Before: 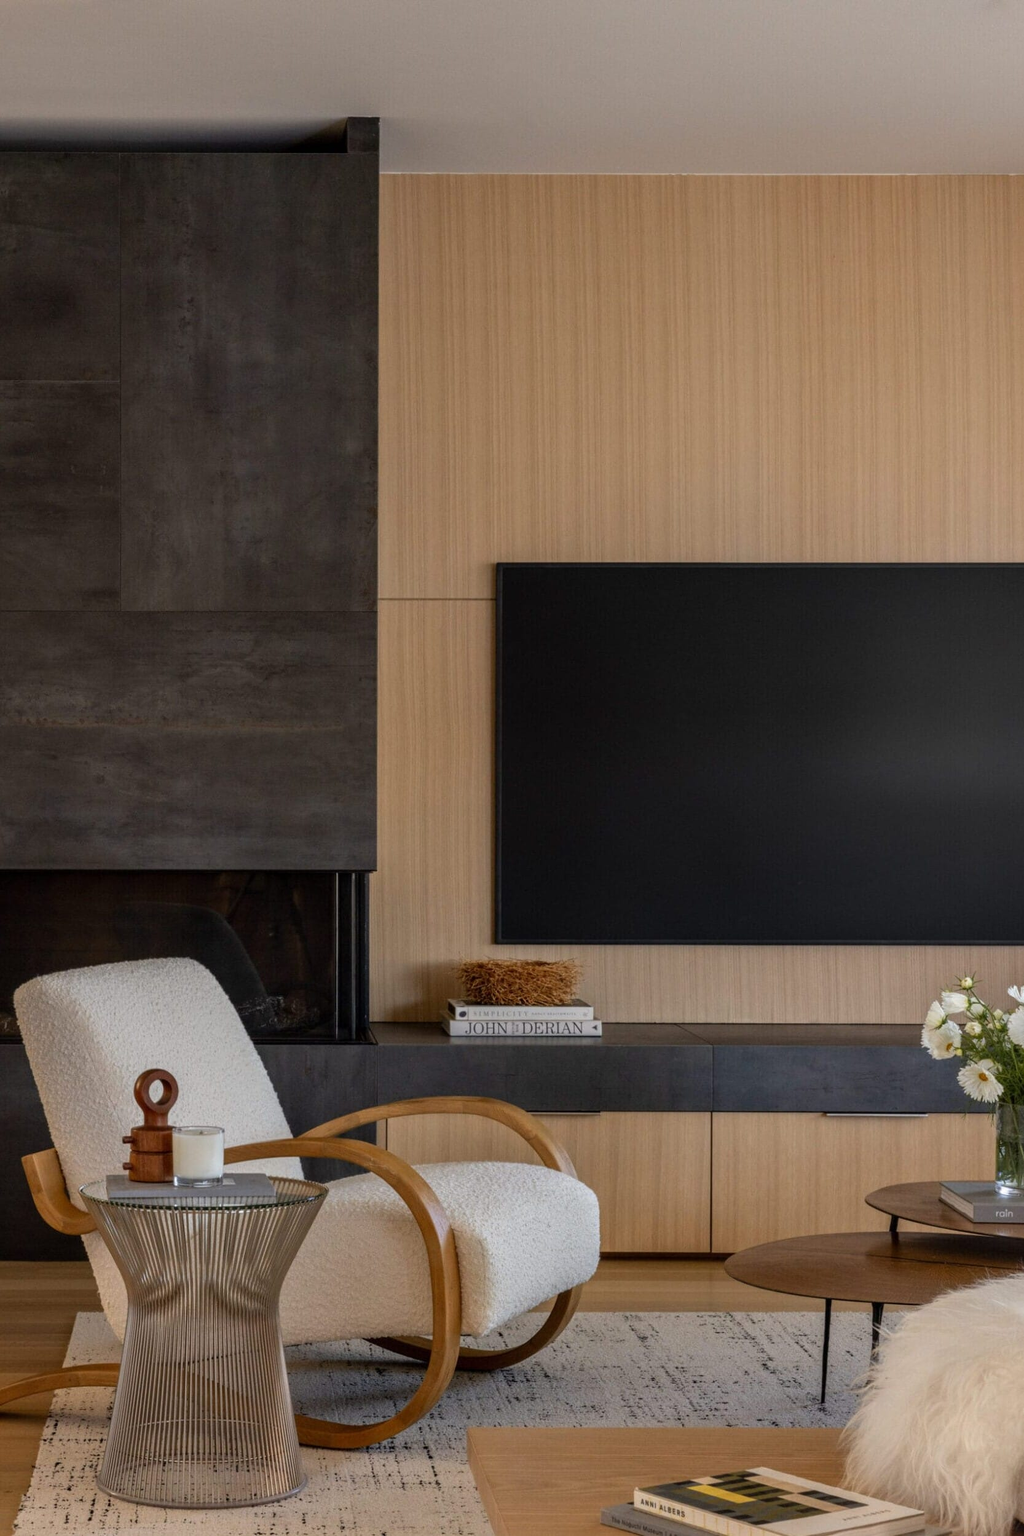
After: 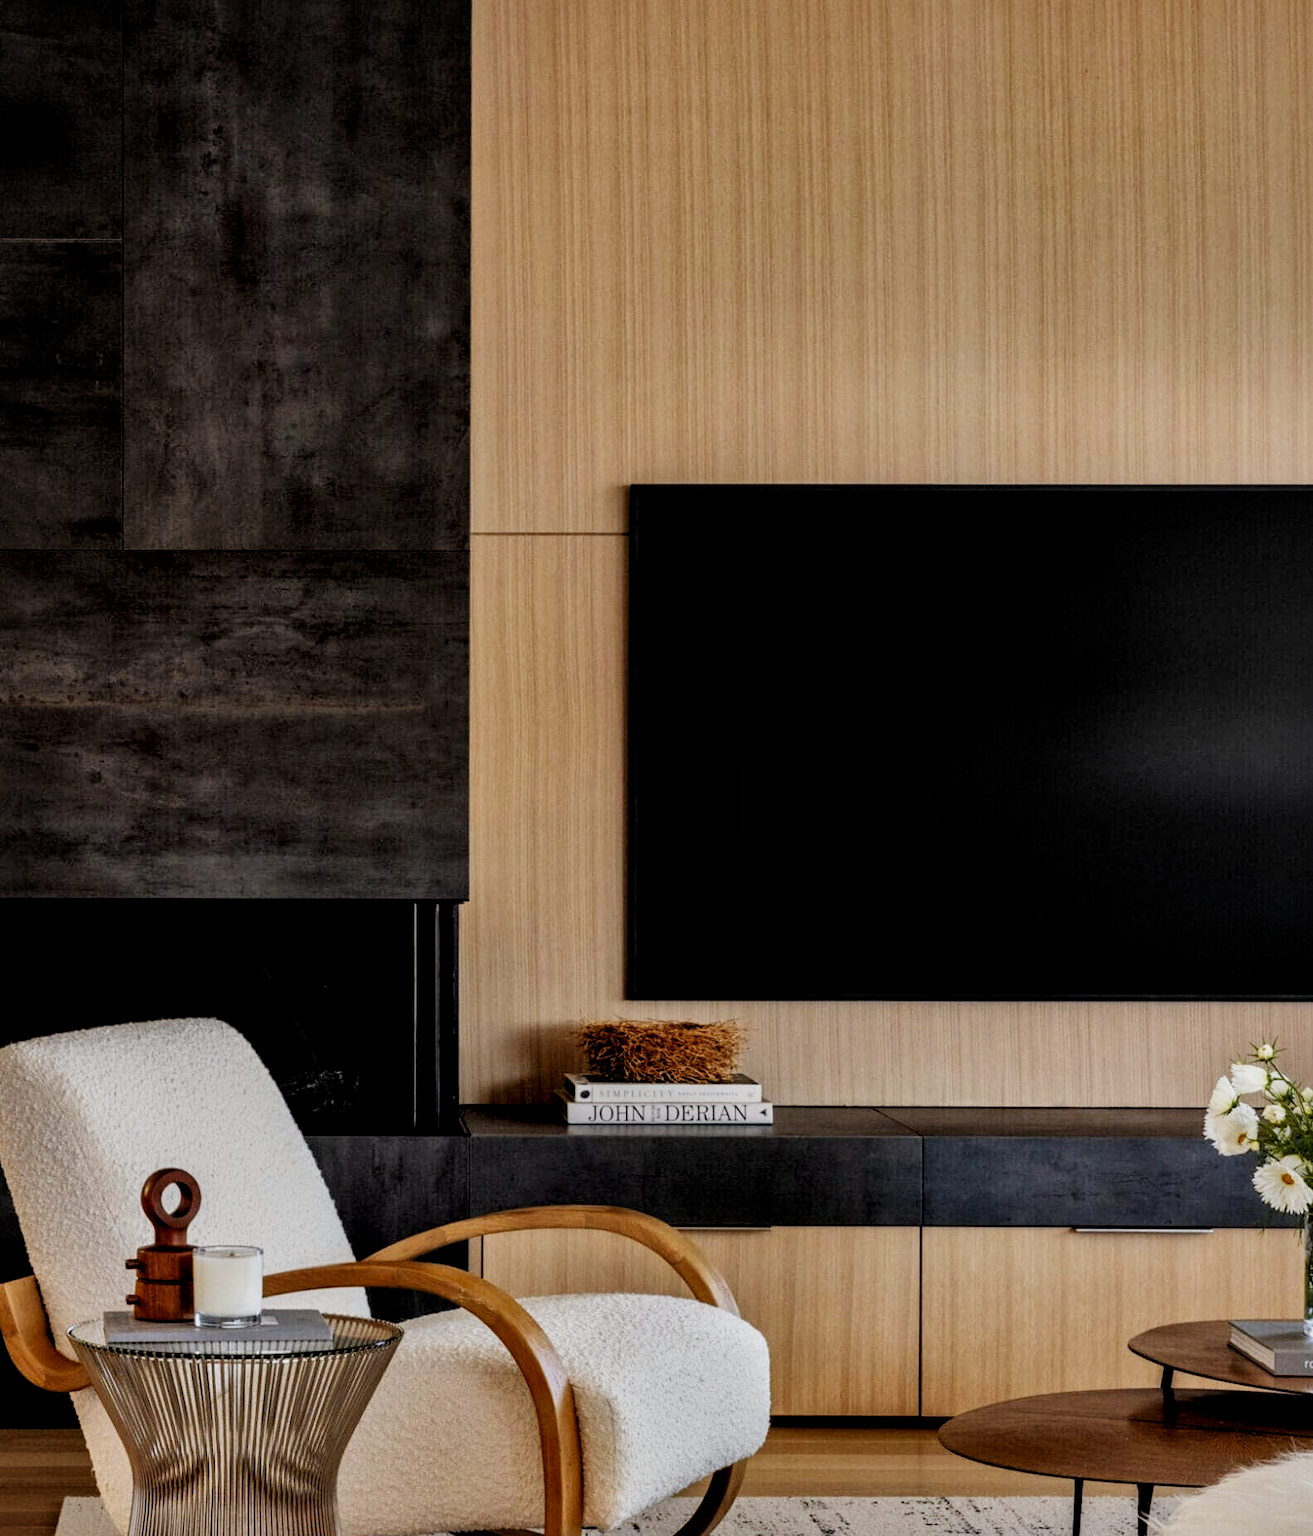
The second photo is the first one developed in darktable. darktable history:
crop and rotate: left 2.991%, top 13.302%, right 1.981%, bottom 12.636%
shadows and highlights: shadows 19.13, highlights -83.41, soften with gaussian
rgb levels: levels [[0.013, 0.434, 0.89], [0, 0.5, 1], [0, 0.5, 1]]
sigmoid: contrast 1.7, skew -0.2, preserve hue 0%, red attenuation 0.1, red rotation 0.035, green attenuation 0.1, green rotation -0.017, blue attenuation 0.15, blue rotation -0.052, base primaries Rec2020
local contrast: mode bilateral grid, contrast 20, coarseness 50, detail 148%, midtone range 0.2
